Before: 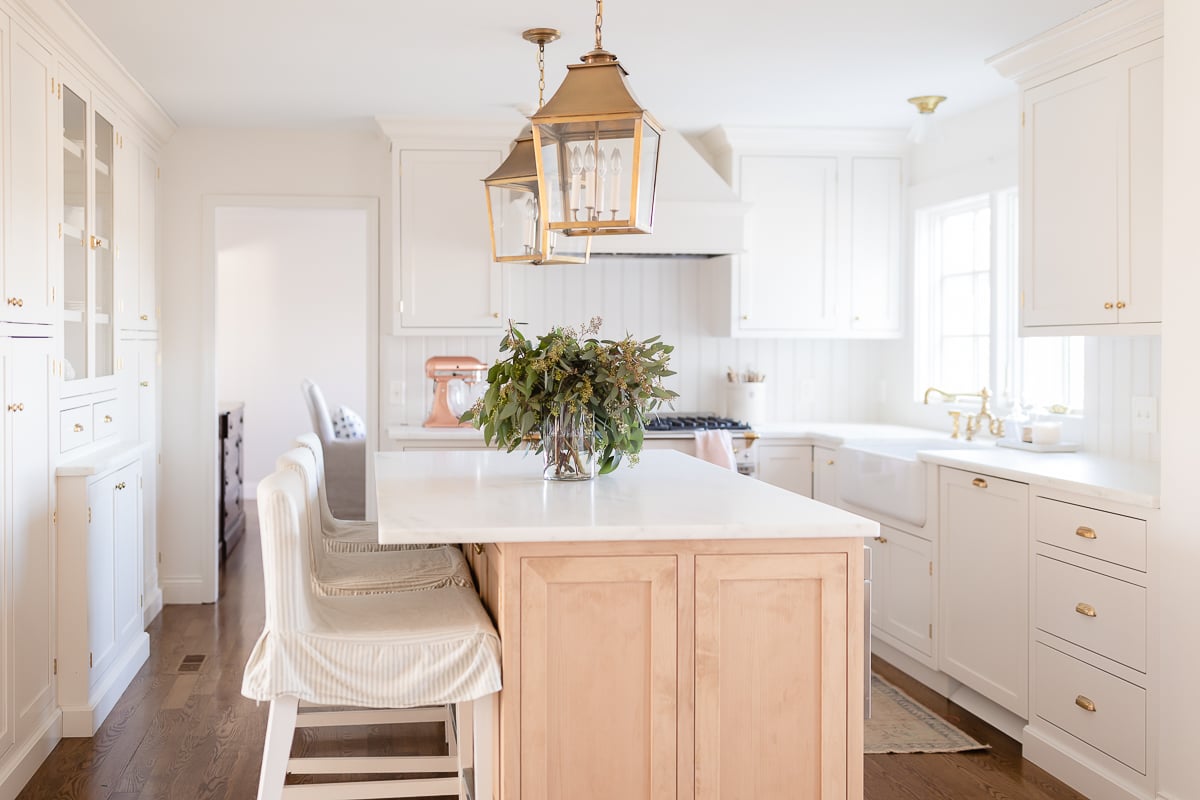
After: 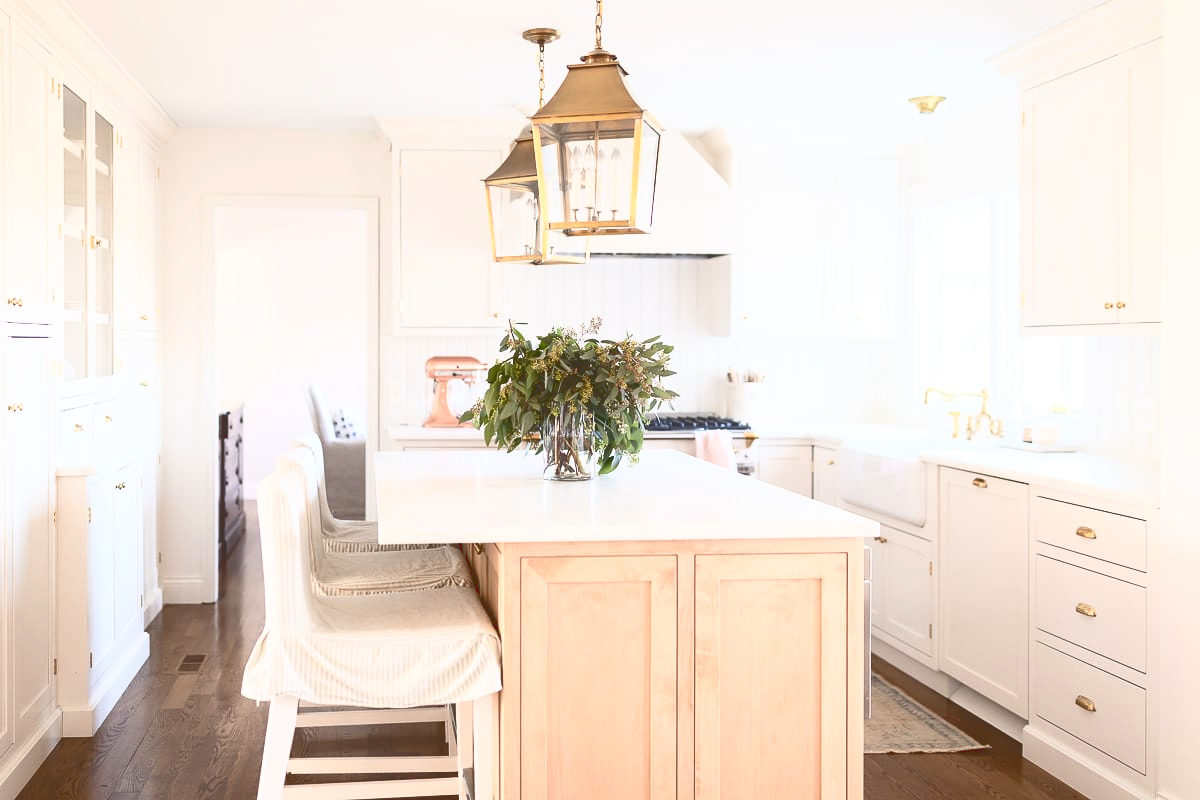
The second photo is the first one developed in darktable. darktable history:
base curve: curves: ch0 [(0, 0.036) (0.007, 0.037) (0.604, 0.887) (1, 1)]
